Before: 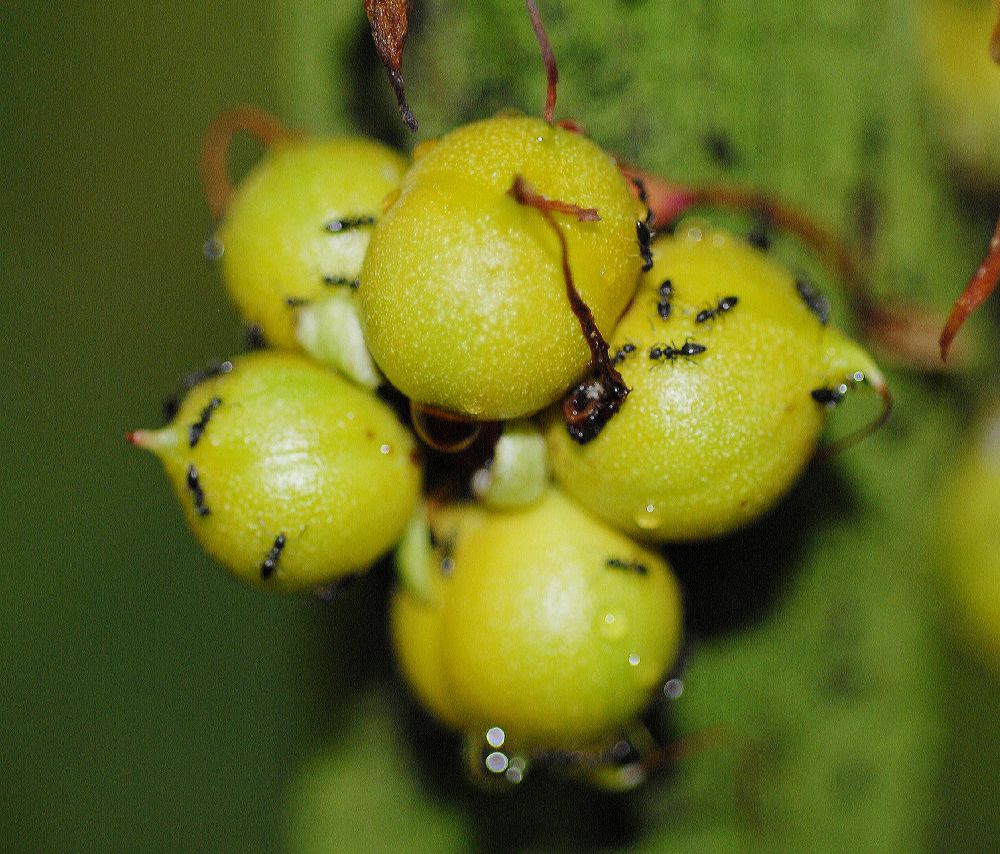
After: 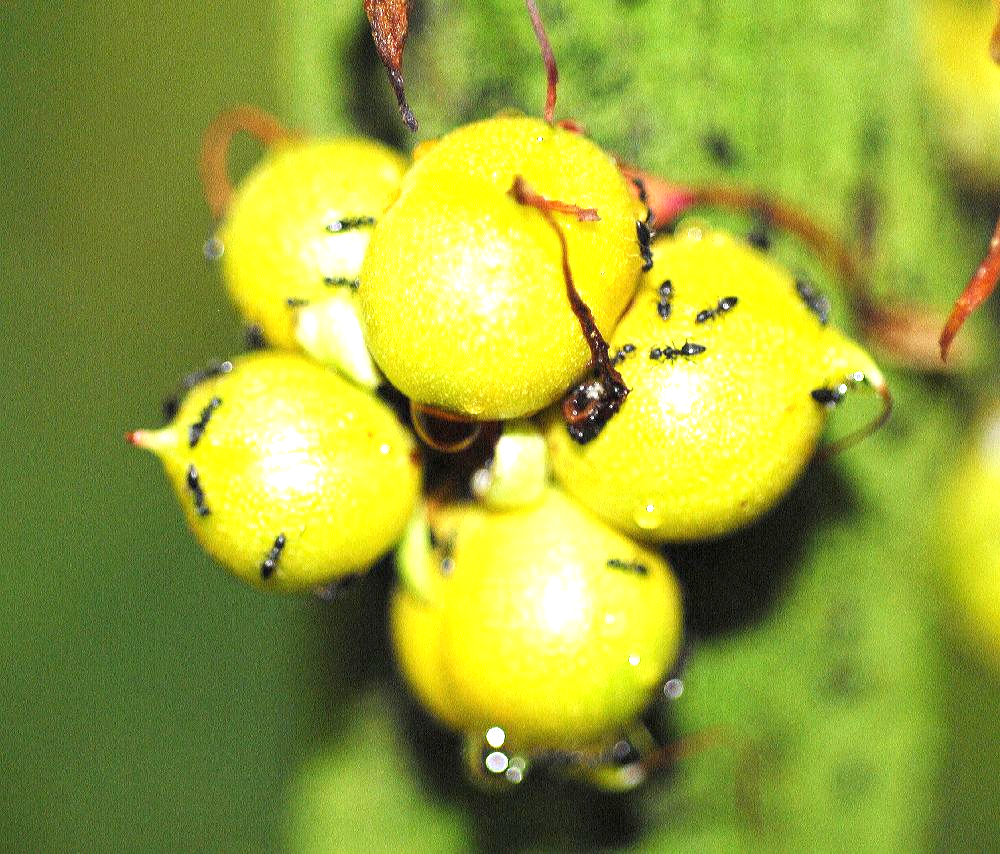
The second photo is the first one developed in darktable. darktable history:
exposure: black level correction 0, exposure 1.526 EV, compensate highlight preservation false
